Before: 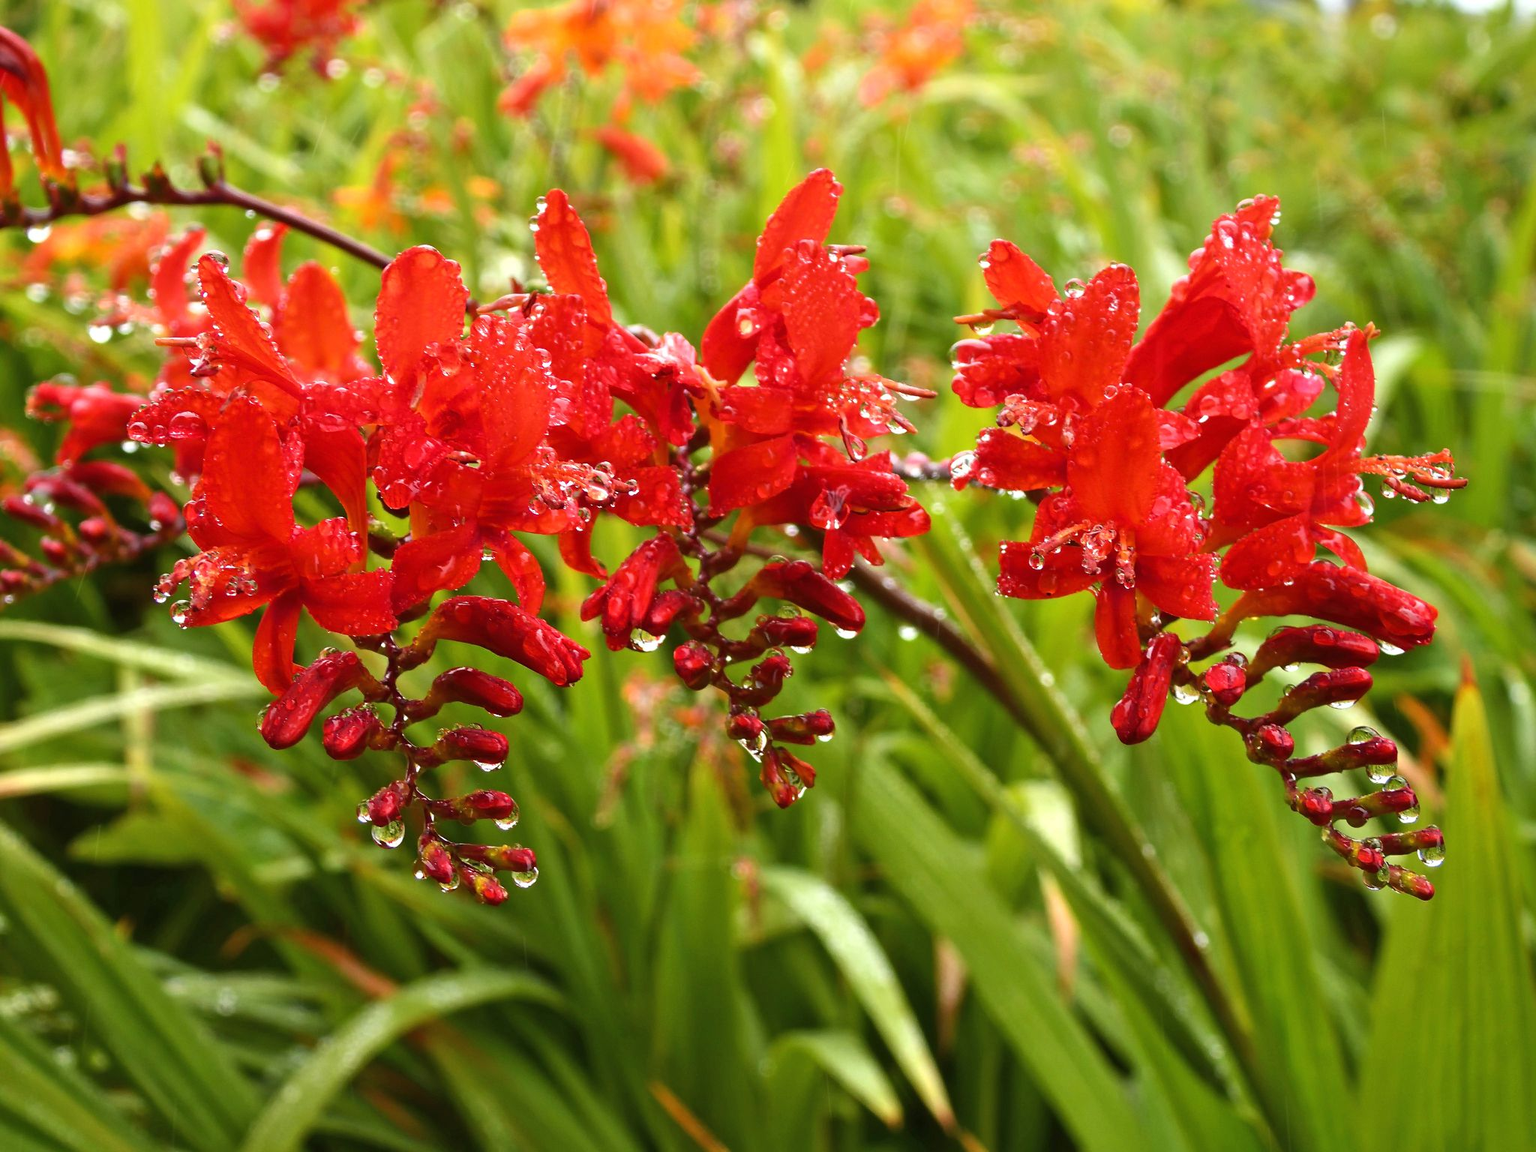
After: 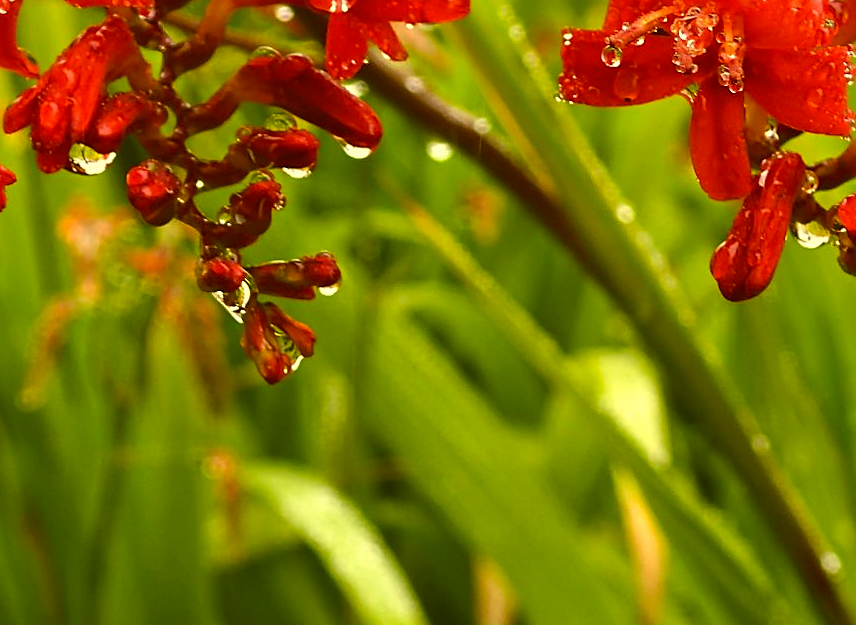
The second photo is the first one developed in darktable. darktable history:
sharpen: on, module defaults
crop: left 37.221%, top 45.169%, right 20.63%, bottom 13.777%
rotate and perspective: rotation 0.192°, lens shift (horizontal) -0.015, crop left 0.005, crop right 0.996, crop top 0.006, crop bottom 0.99
color correction: highlights a* 0.162, highlights b* 29.53, shadows a* -0.162, shadows b* 21.09
